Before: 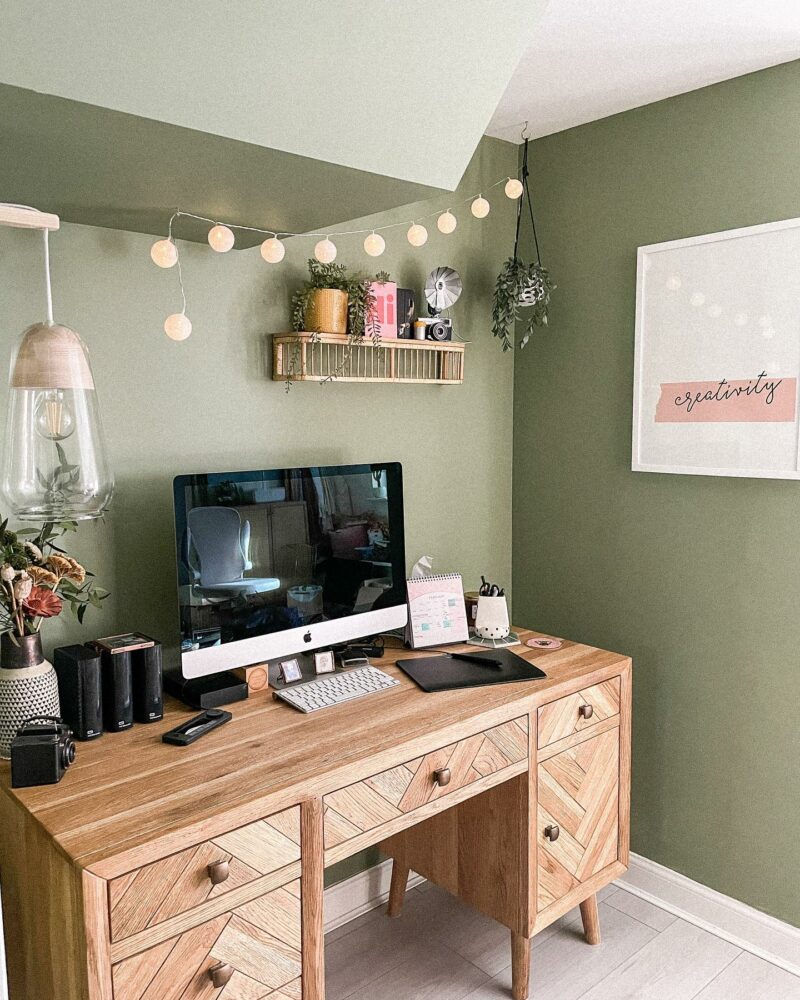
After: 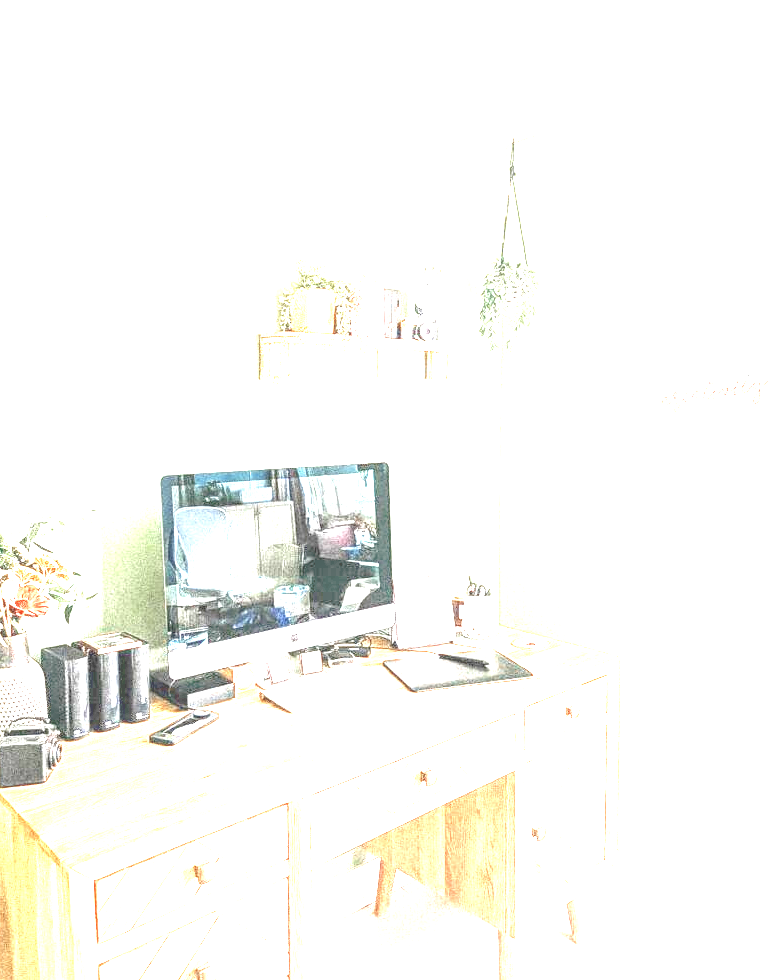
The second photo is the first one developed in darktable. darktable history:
local contrast: on, module defaults
exposure: black level correction 0, exposure 3.915 EV, compensate highlight preservation false
crop: left 1.634%, right 0.284%, bottom 1.907%
color zones: curves: ch0 [(0, 0.5) (0.125, 0.4) (0.25, 0.5) (0.375, 0.4) (0.5, 0.4) (0.625, 0.35) (0.75, 0.35) (0.875, 0.5)]; ch1 [(0, 0.35) (0.125, 0.45) (0.25, 0.35) (0.375, 0.35) (0.5, 0.35) (0.625, 0.35) (0.75, 0.45) (0.875, 0.35)]; ch2 [(0, 0.6) (0.125, 0.5) (0.25, 0.5) (0.375, 0.6) (0.5, 0.6) (0.625, 0.5) (0.75, 0.5) (0.875, 0.5)]
